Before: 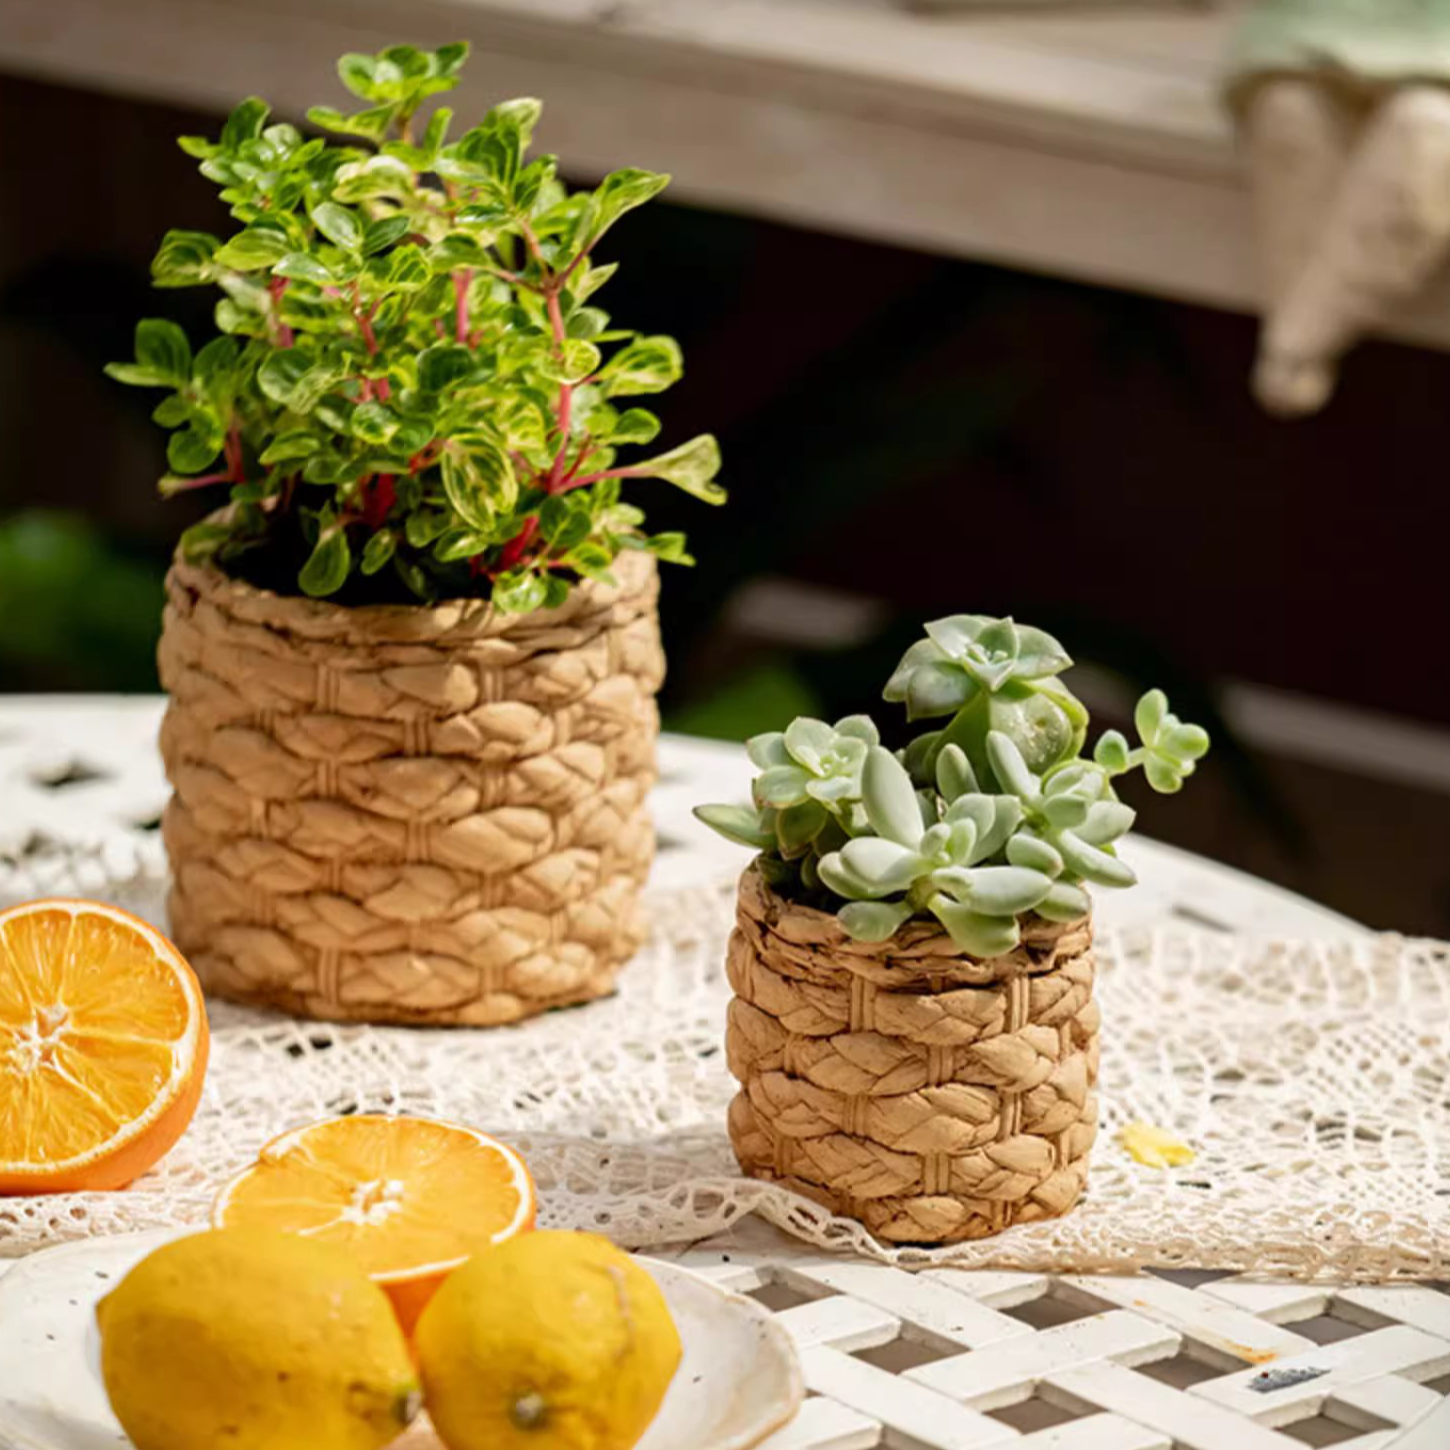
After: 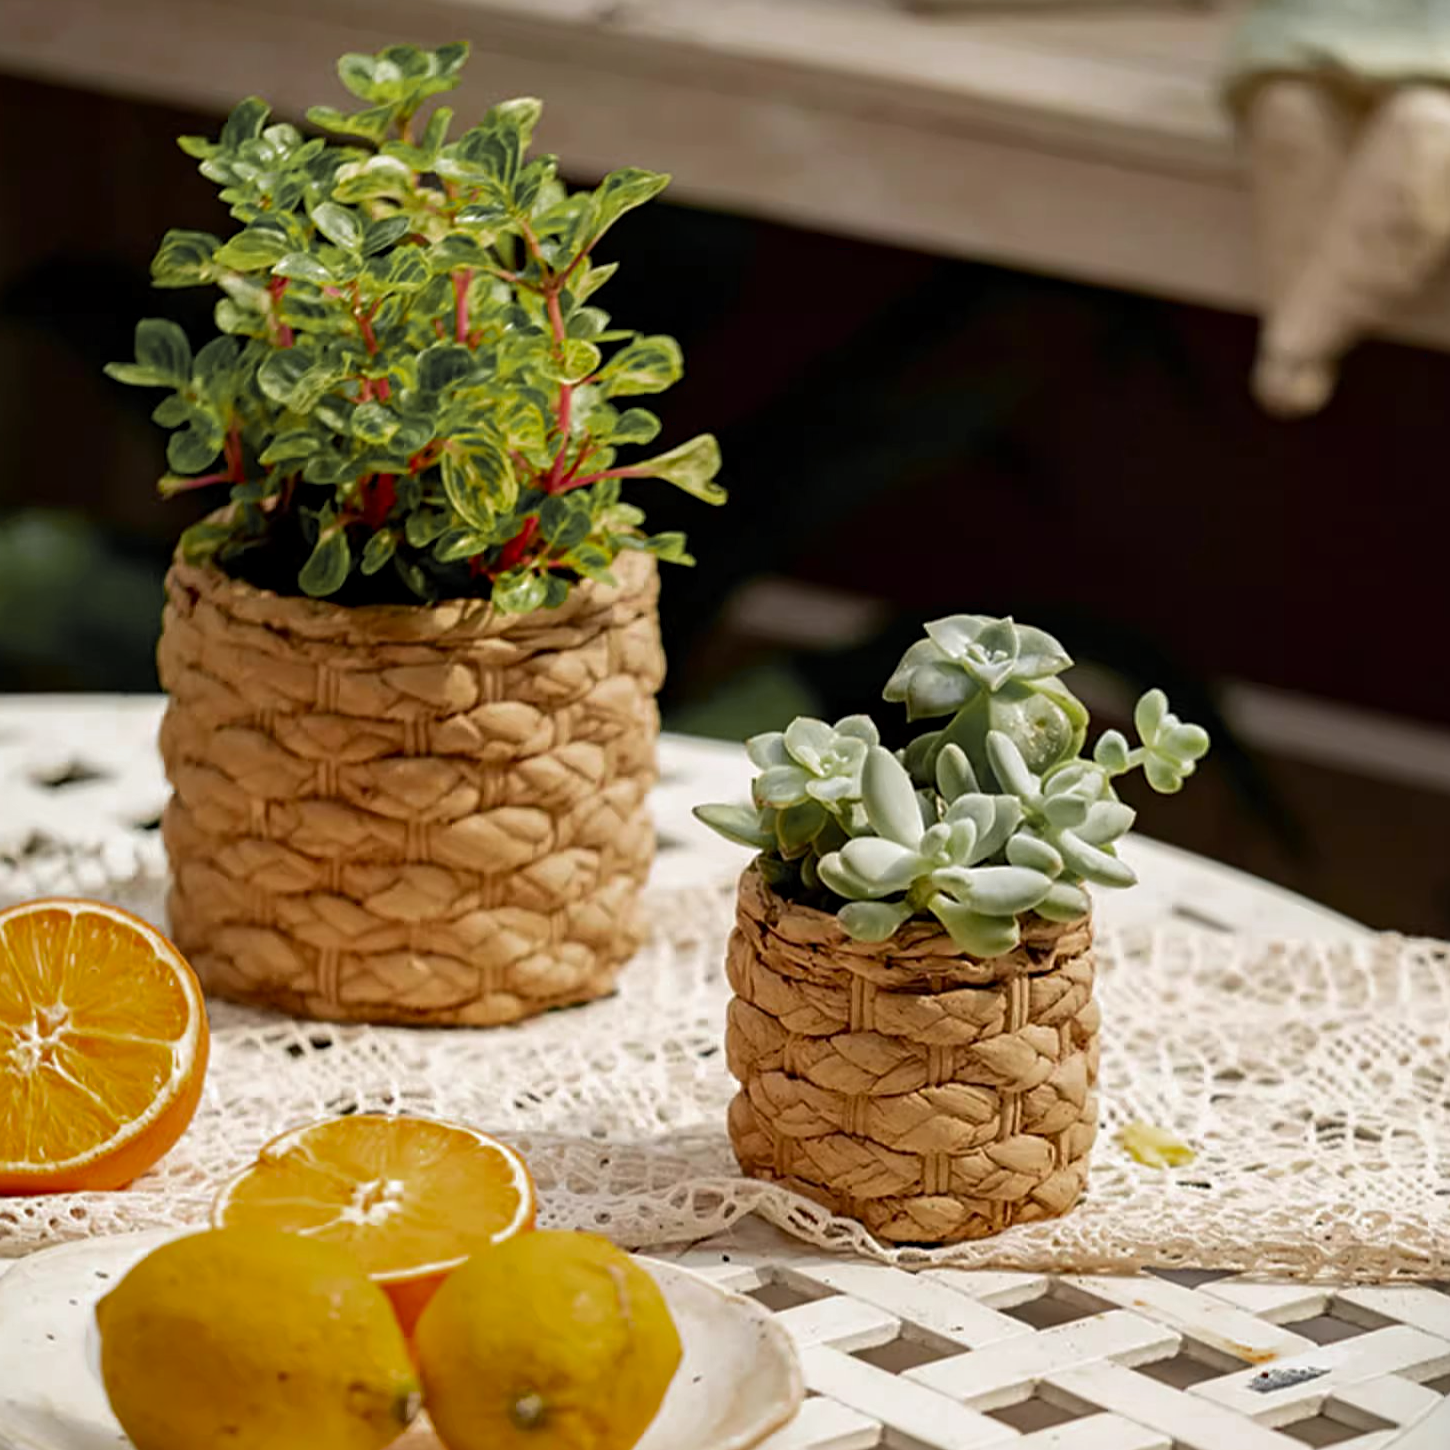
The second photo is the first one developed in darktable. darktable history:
contrast equalizer: y [[0.502, 0.517, 0.543, 0.576, 0.611, 0.631], [0.5 ×6], [0.5 ×6], [0 ×6], [0 ×6]], mix 0.147
sharpen: on, module defaults
color zones: curves: ch0 [(0.004, 0.388) (0.125, 0.392) (0.25, 0.404) (0.375, 0.5) (0.5, 0.5) (0.625, 0.5) (0.75, 0.5) (0.875, 0.5)]; ch1 [(0, 0.5) (0.125, 0.5) (0.25, 0.5) (0.375, 0.124) (0.524, 0.124) (0.645, 0.128) (0.789, 0.132) (0.914, 0.096) (0.998, 0.068)]
